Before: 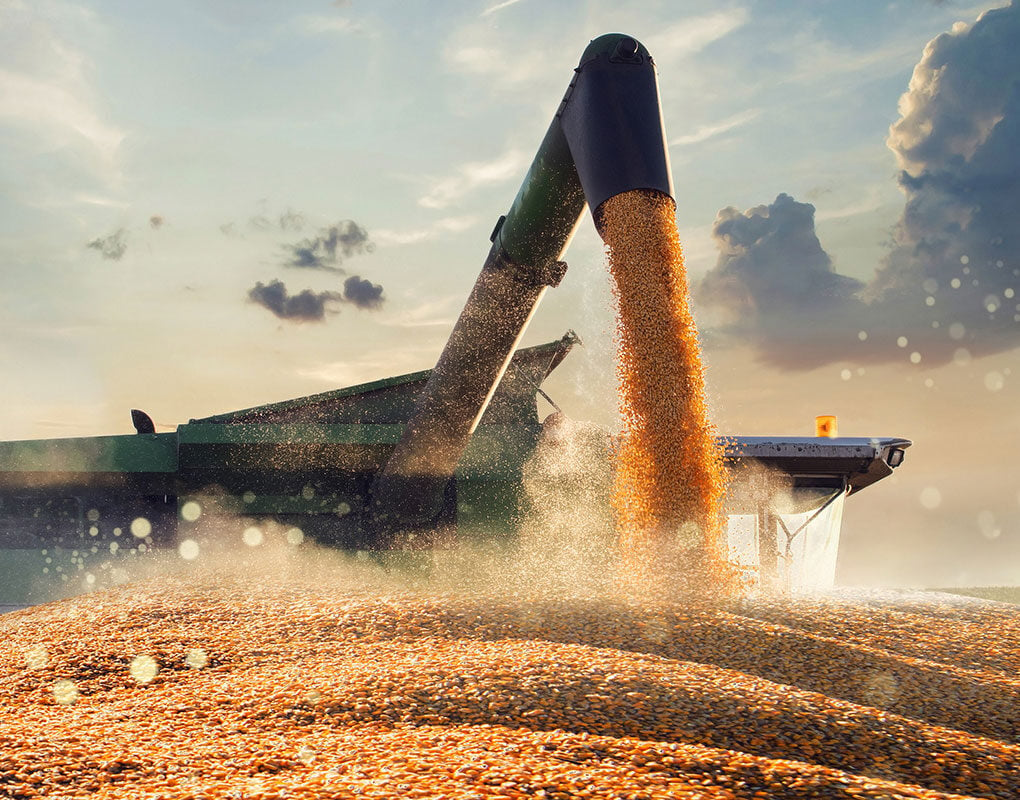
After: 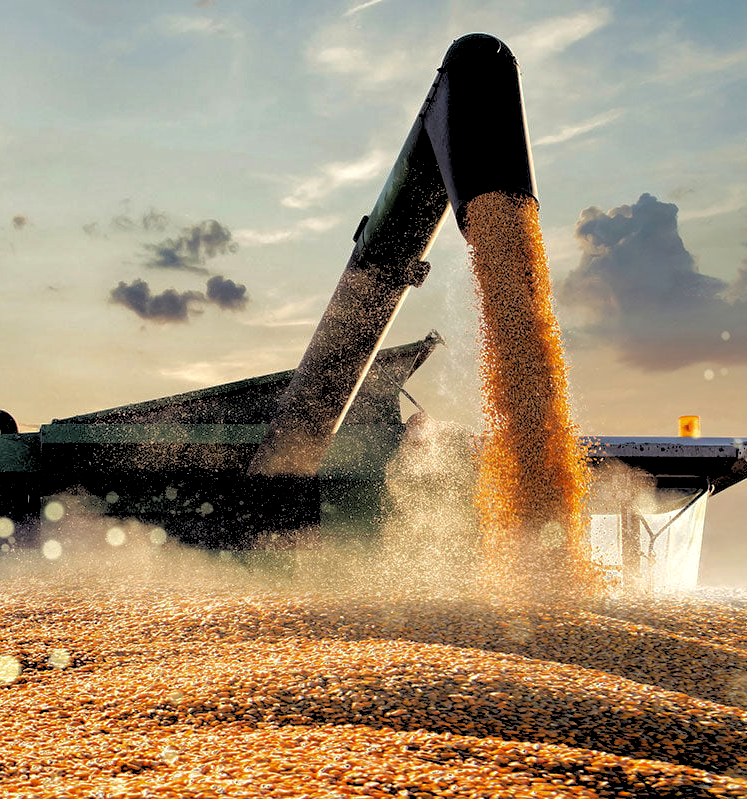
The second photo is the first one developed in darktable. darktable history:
shadows and highlights: on, module defaults
rgb levels: levels [[0.034, 0.472, 0.904], [0, 0.5, 1], [0, 0.5, 1]]
crop: left 13.443%, right 13.31%
